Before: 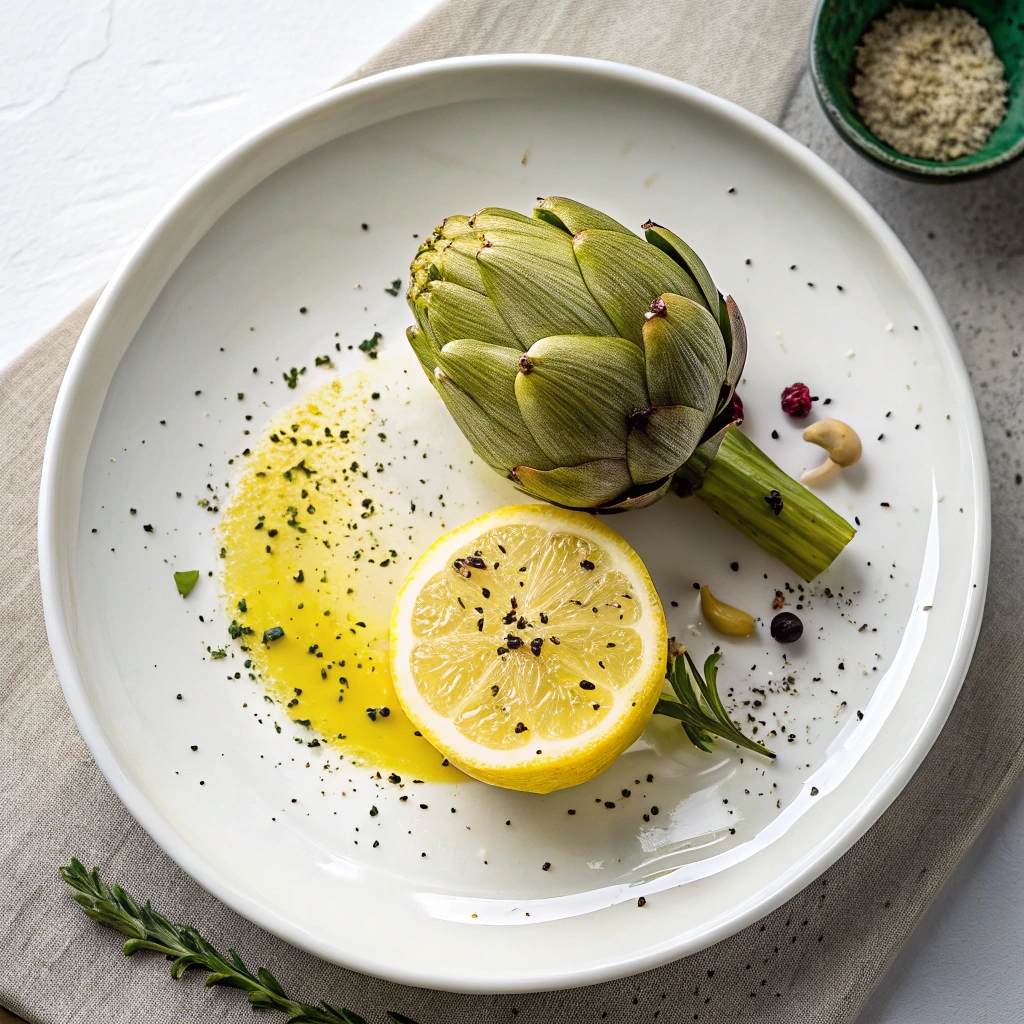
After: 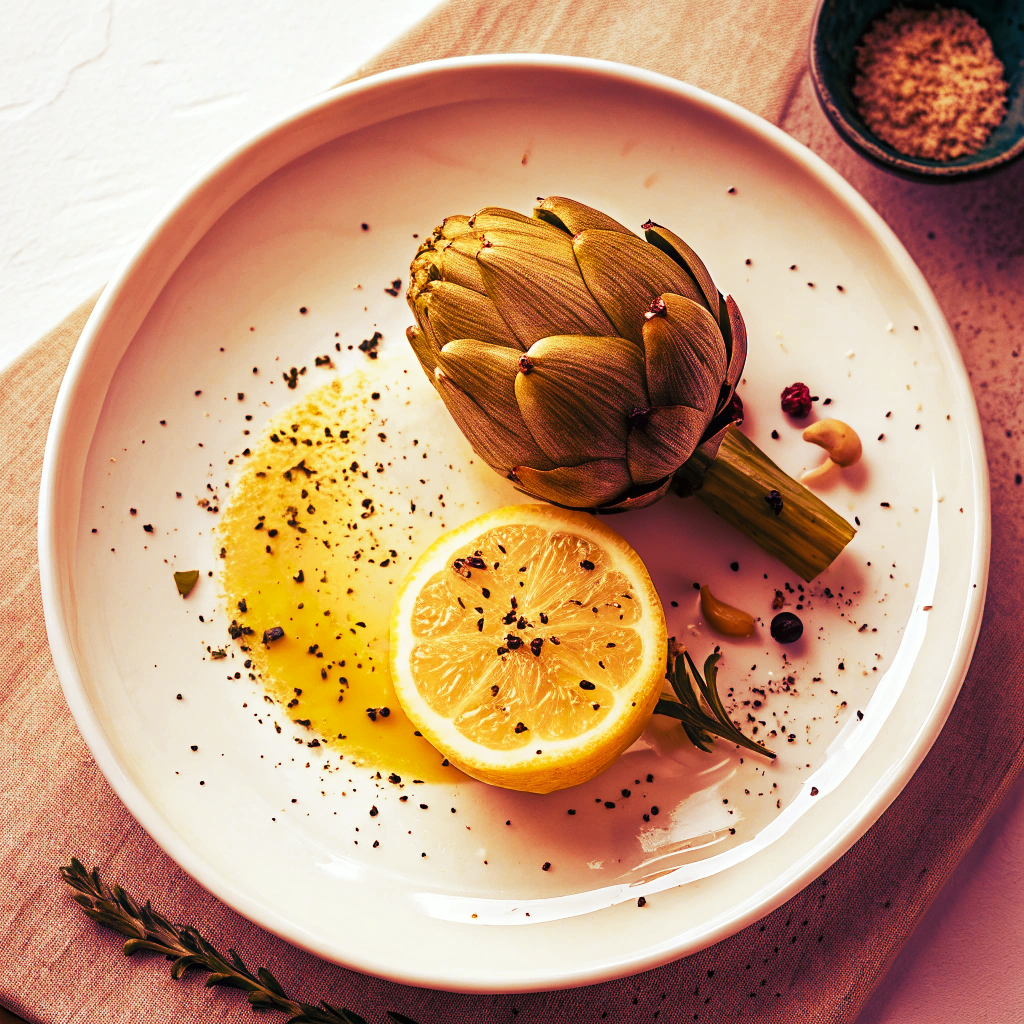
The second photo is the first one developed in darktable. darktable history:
tone curve: curves: ch0 [(0, 0) (0.003, 0.004) (0.011, 0.009) (0.025, 0.017) (0.044, 0.029) (0.069, 0.04) (0.1, 0.051) (0.136, 0.07) (0.177, 0.095) (0.224, 0.131) (0.277, 0.179) (0.335, 0.237) (0.399, 0.302) (0.468, 0.386) (0.543, 0.471) (0.623, 0.576) (0.709, 0.699) (0.801, 0.817) (0.898, 0.917) (1, 1)], preserve colors none
color look up table: target L [94.71, 93.91, 88.46, 89.55, 73.22, 69.31, 68.56, 63.42, 53.66, 47.33, 32.92, 27.1, 14.4, 200.2, 80.94, 71.82, 66.21, 62.59, 59.14, 54.84, 54.27, 52.22, 40.11, 32.46, 29.29, 11.87, 0.225, 99.8, 87.73, 77.63, 77.26, 73.73, 66.12, 65.42, 55.2, 53.37, 42.71, 52.97, 55.06, 48.22, 43.16, 28.33, 27.1, 16.04, 14.64, 70.53, 70.71, 50.72, 31.7], target a [-9.998, -16.48, -7.326, -41.4, -41.89, -22.16, 4.884, 6.819, -39.2, 30.99, -15.97, -28.26, -10.9, 0, 16.42, 19.97, 38.83, 32.79, 59.04, 50.71, 53.26, 40.13, 50.45, 28.53, 19.98, 24.57, -0.286, -2.119, 17.01, 12.07, 32.19, 10.77, 57.13, 33.69, 41.87, 52.14, 39.91, 59.6, 66.74, 52.05, 54.36, 22.98, 41.48, 24.56, 41.92, -18.14, -1.147, 26.19, 3.62], target b [49.84, 9.521, 70.13, 56.38, 18.71, 53.11, 48, 27.71, 33.62, 28.27, -9.966, 31.32, -13.74, 0, 22.86, 44.28, 45.82, 55.41, 27.46, 37.56, 49.16, 21.23, 32.52, 1.241, 40.16, 15.97, -0.102, 2.414, -13.68, -26.66, -26.63, 15.53, -31.36, 10.19, -5.383, 17.18, -80.62, 4.963, -49.62, -27.46, 11.51, -51.81, -20.32, -45.27, -56.89, -32.27, -13.64, -46.23, -33.59], num patches 49
